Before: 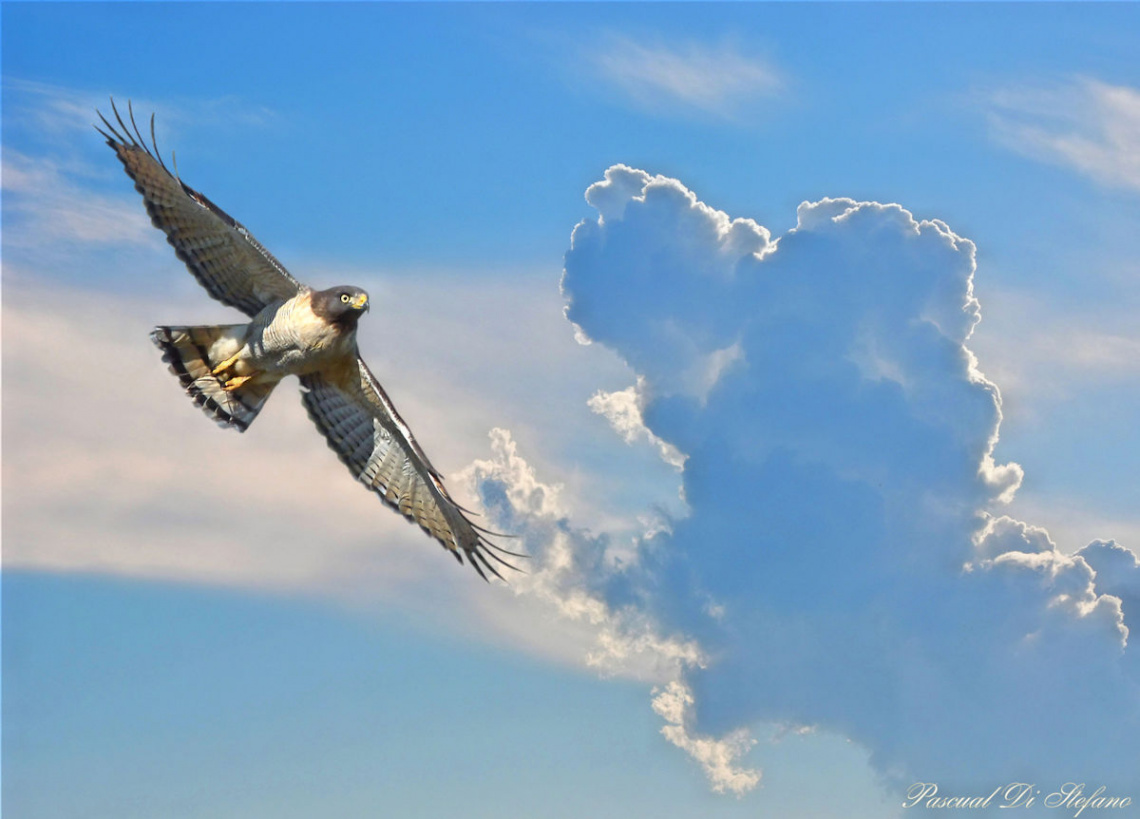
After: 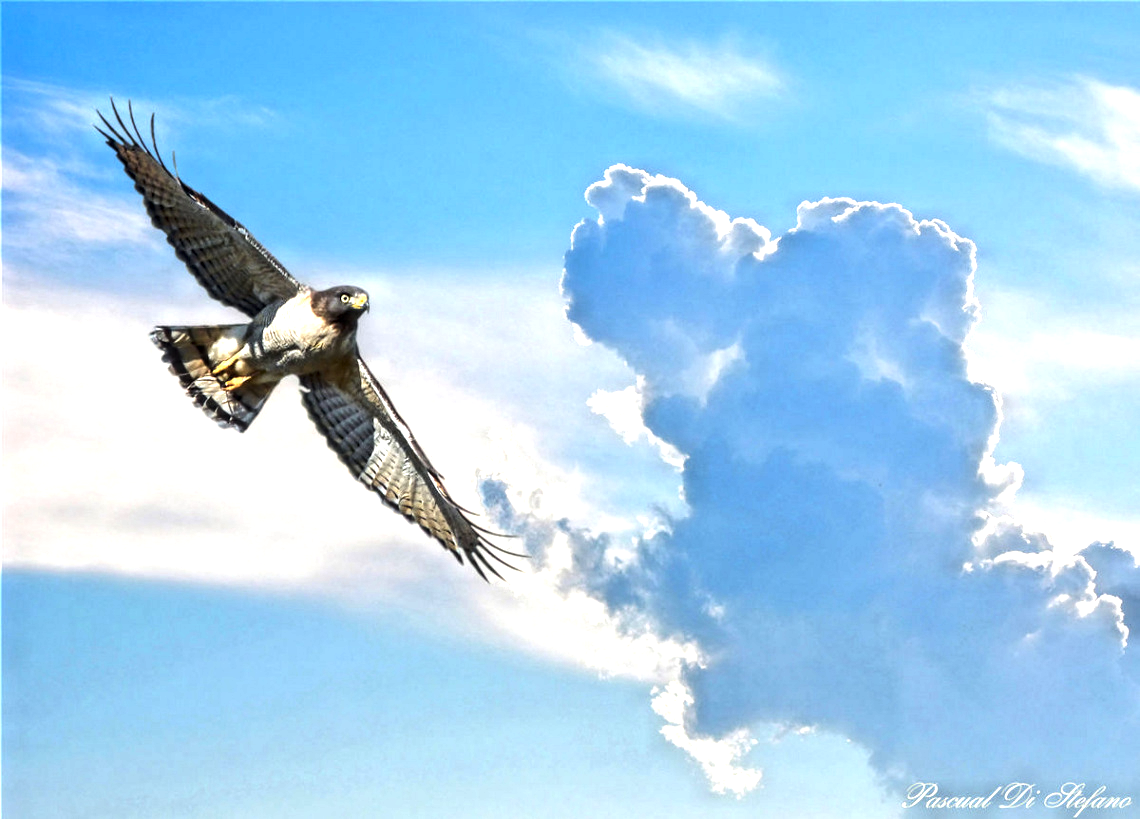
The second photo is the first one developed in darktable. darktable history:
local contrast: detail 150%
tone equalizer: -8 EV -1.08 EV, -7 EV -1.01 EV, -6 EV -0.867 EV, -5 EV -0.578 EV, -3 EV 0.578 EV, -2 EV 0.867 EV, -1 EV 1.01 EV, +0 EV 1.08 EV, edges refinement/feathering 500, mask exposure compensation -1.57 EV, preserve details no
